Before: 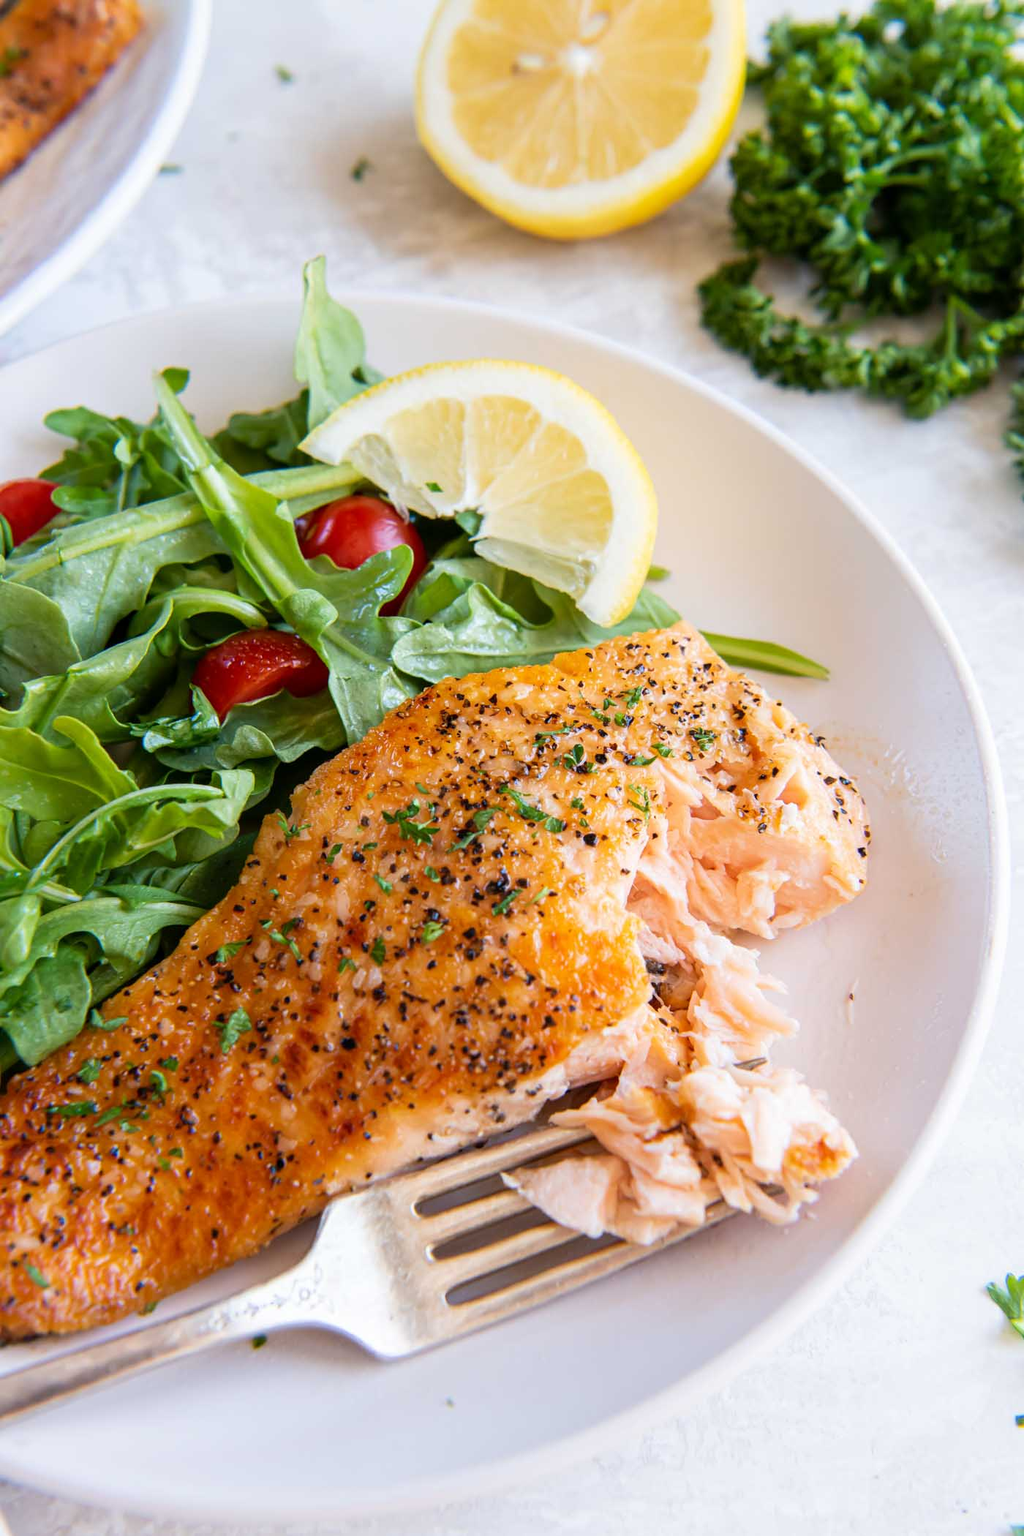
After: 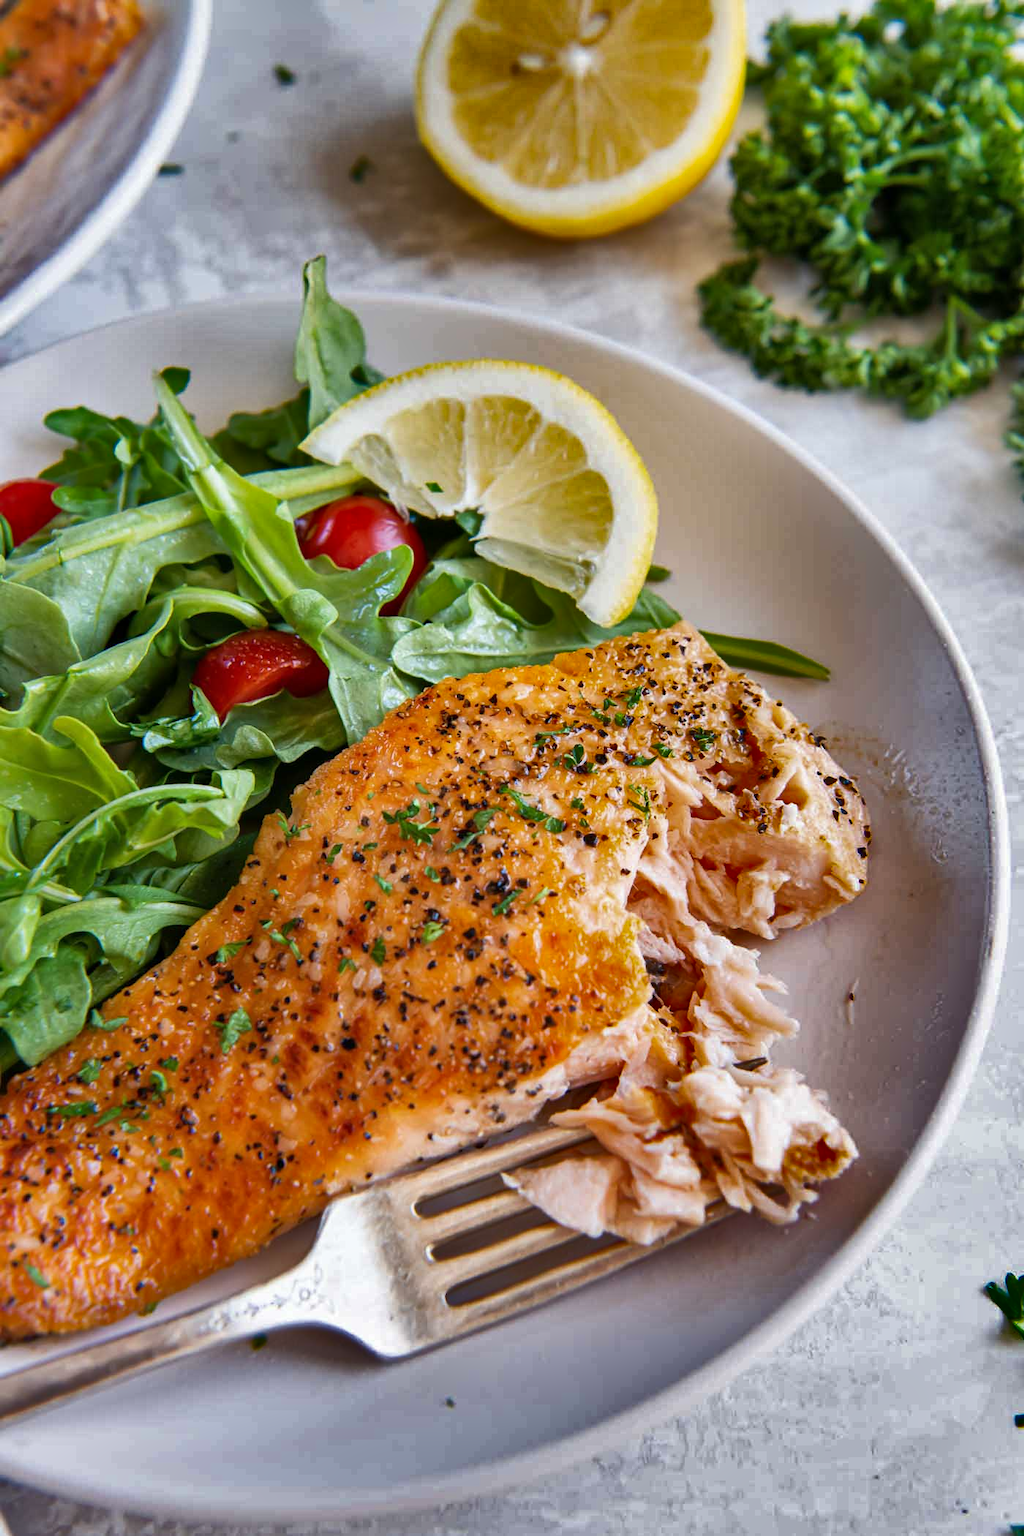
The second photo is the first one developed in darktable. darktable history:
shadows and highlights: shadows 20.91, highlights -82.73, soften with gaussian
